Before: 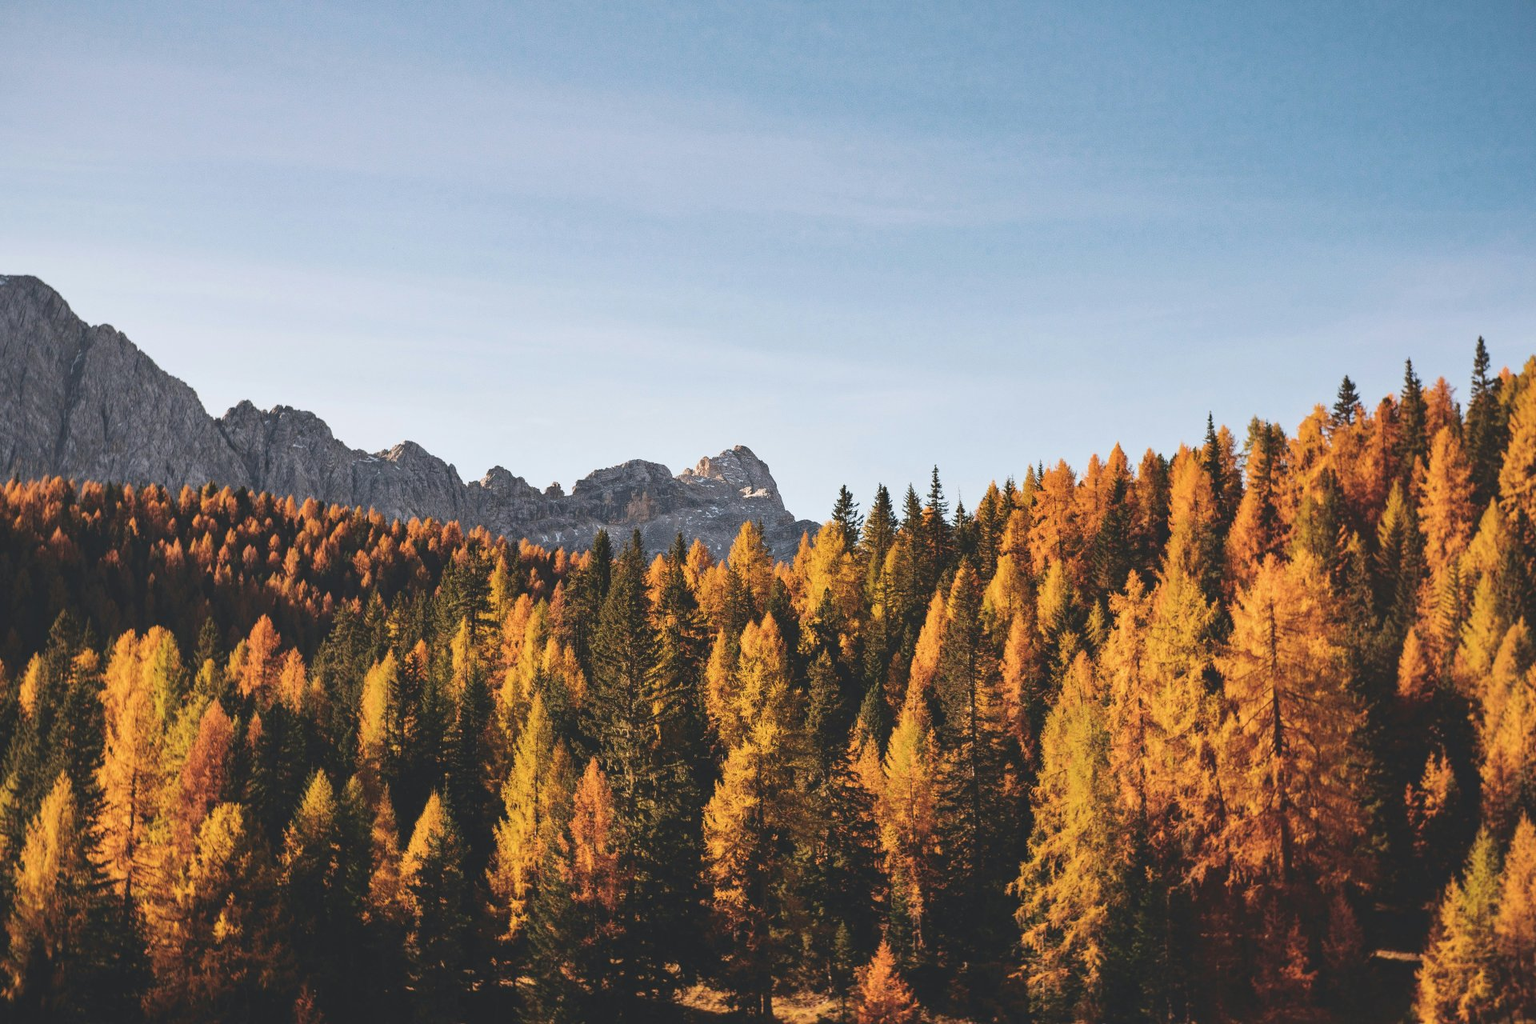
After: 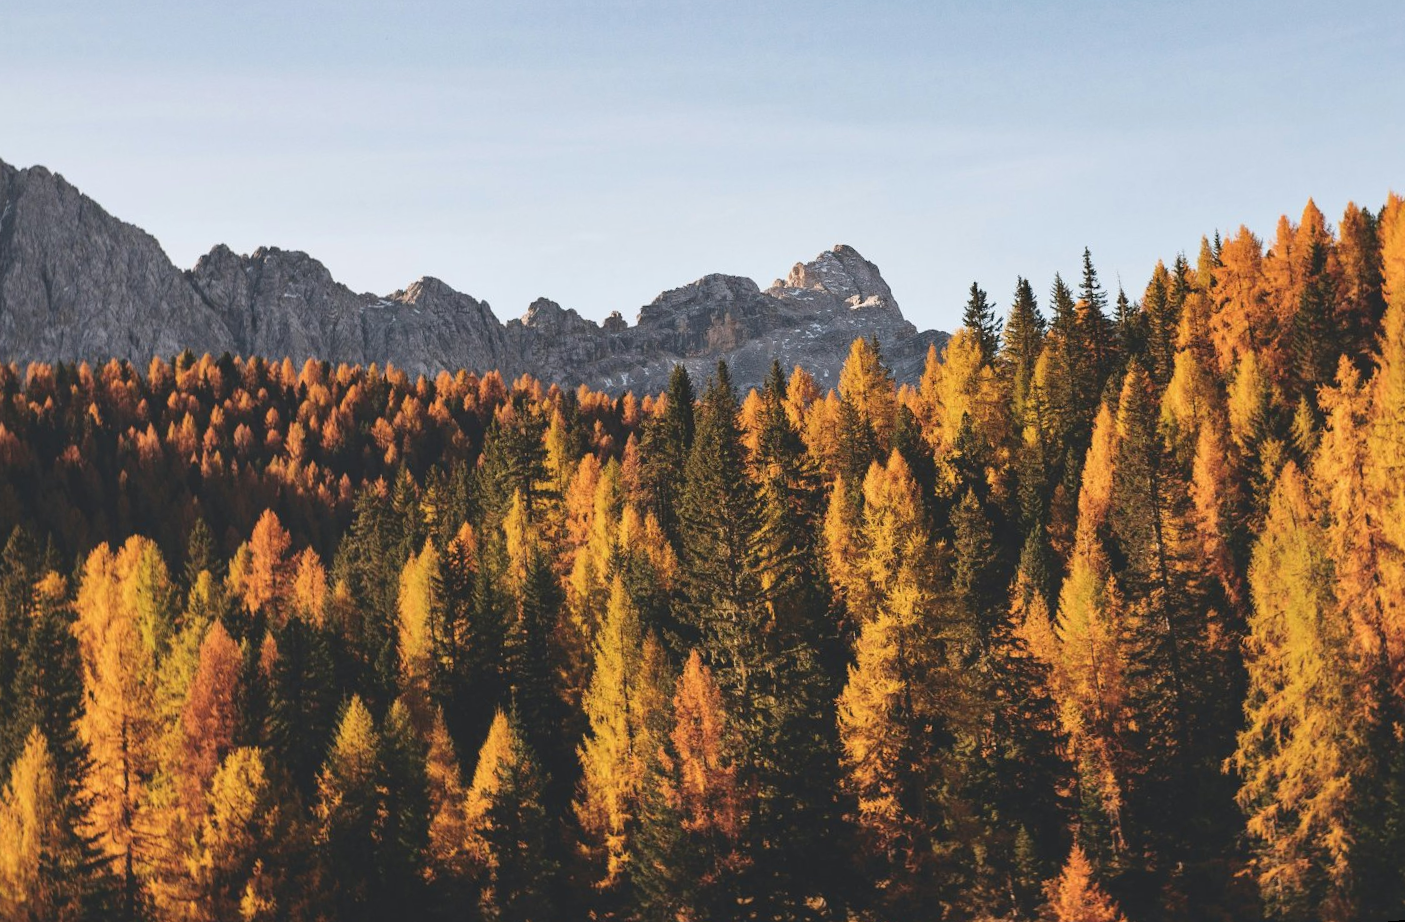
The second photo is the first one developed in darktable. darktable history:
rotate and perspective: rotation -5.2°, automatic cropping off
crop: left 6.488%, top 27.668%, right 24.183%, bottom 8.656%
